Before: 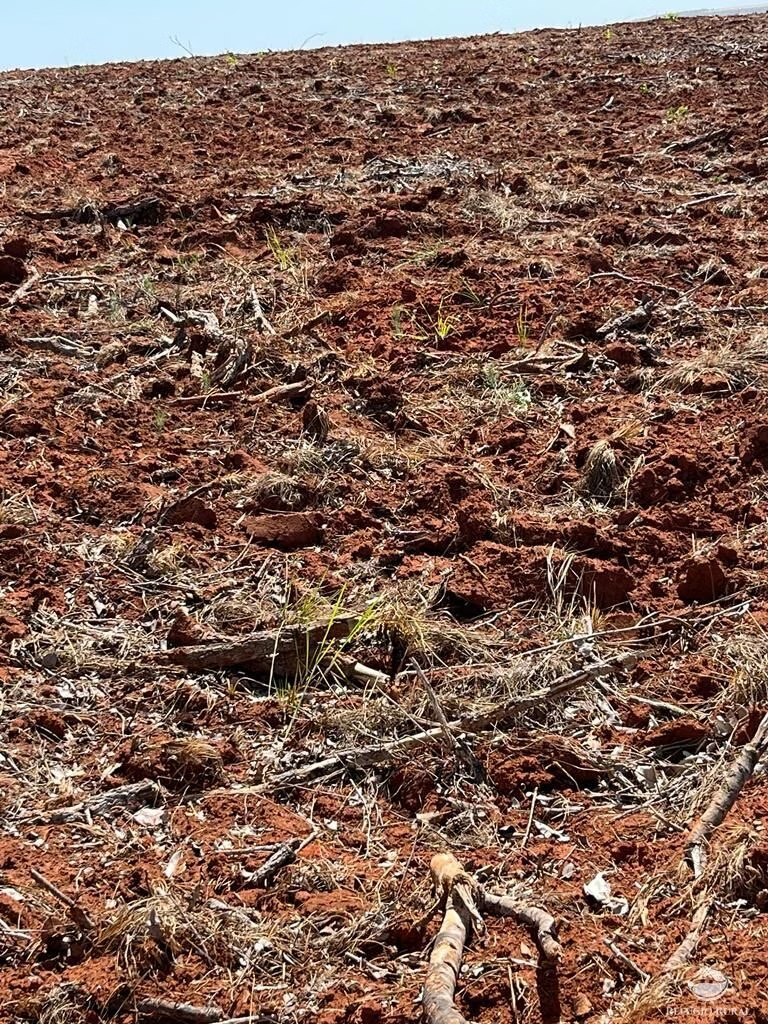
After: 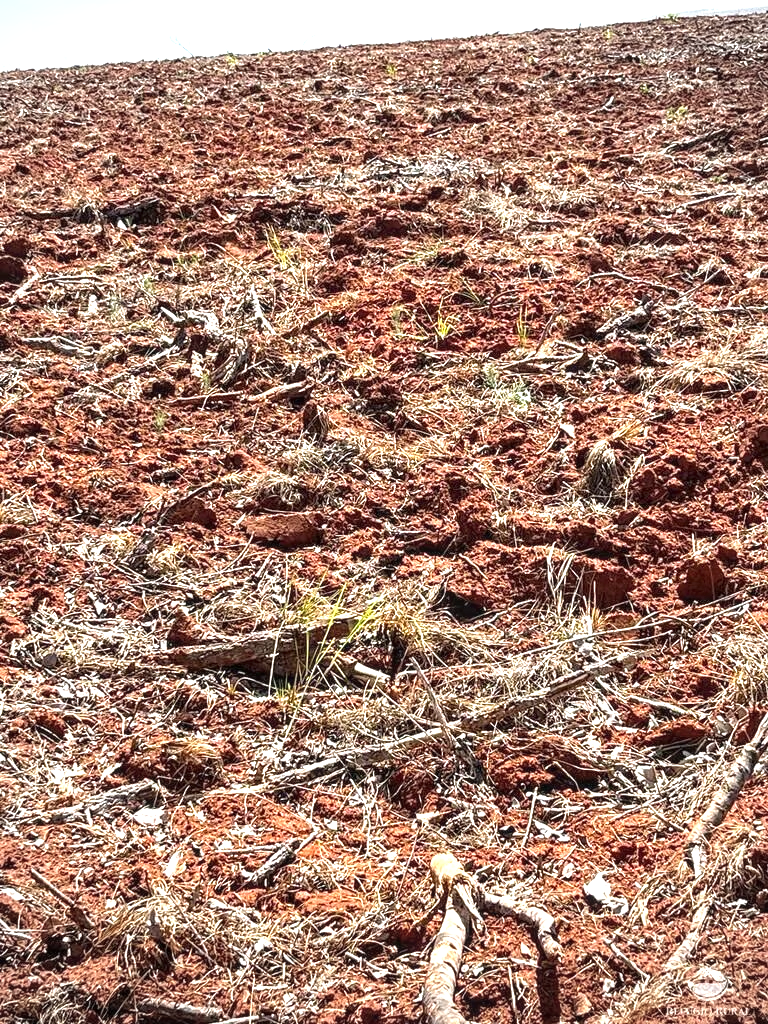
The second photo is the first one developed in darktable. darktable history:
local contrast: detail 130%
vignetting: fall-off radius 60.79%
exposure: black level correction 0, exposure 1.095 EV, compensate exposure bias true, compensate highlight preservation false
